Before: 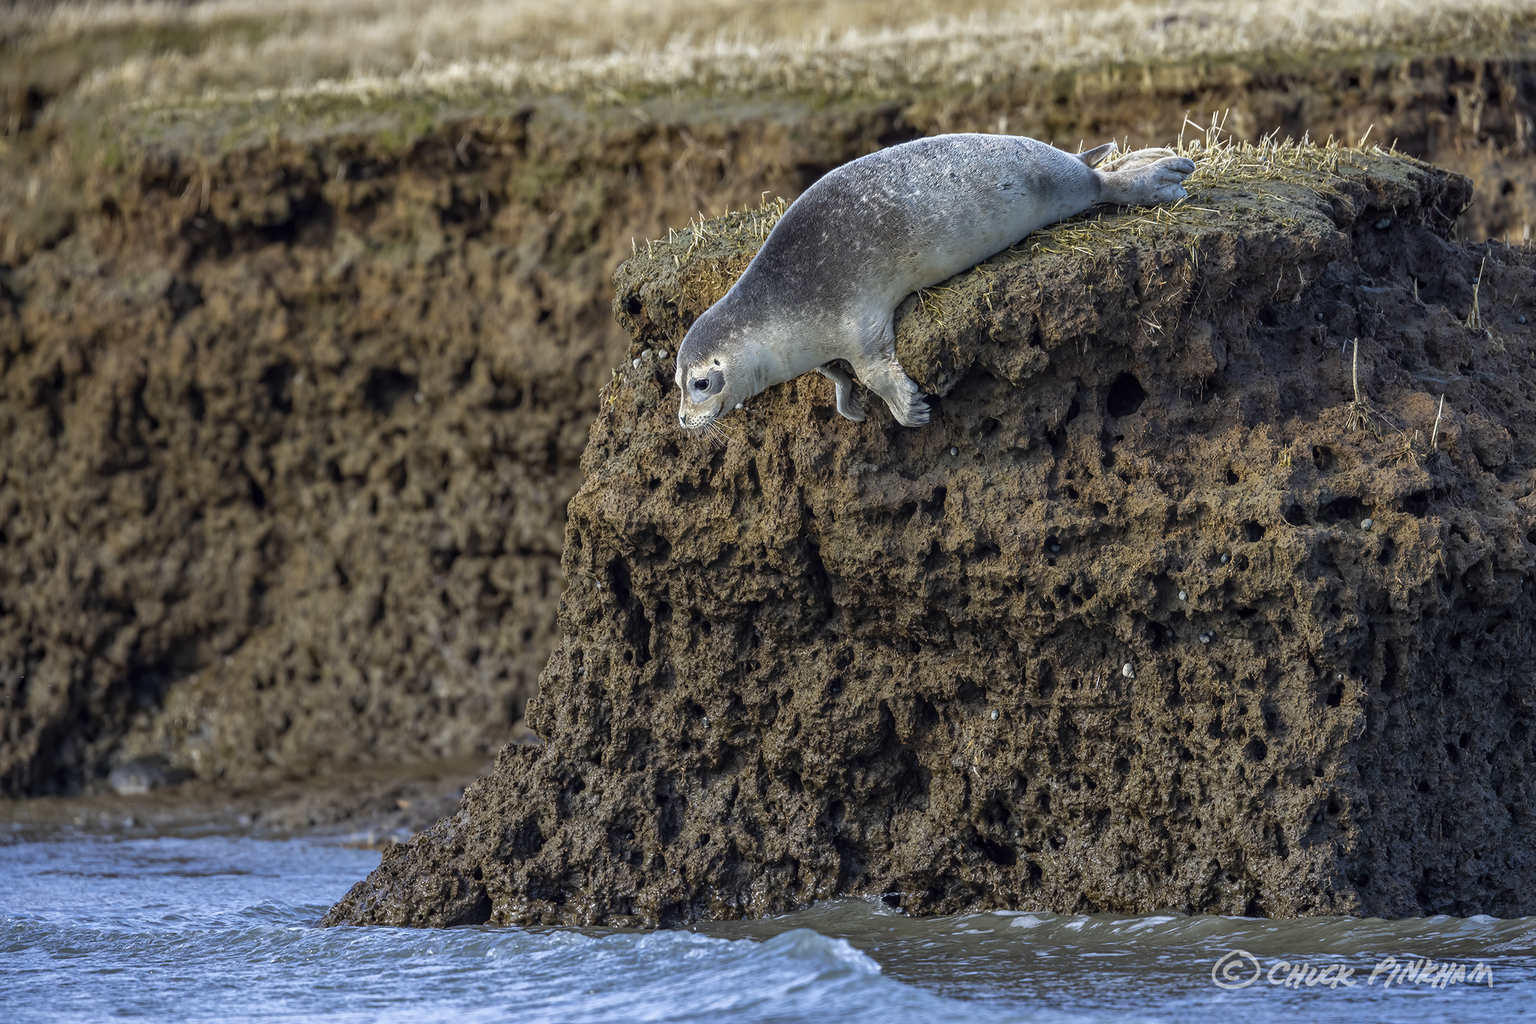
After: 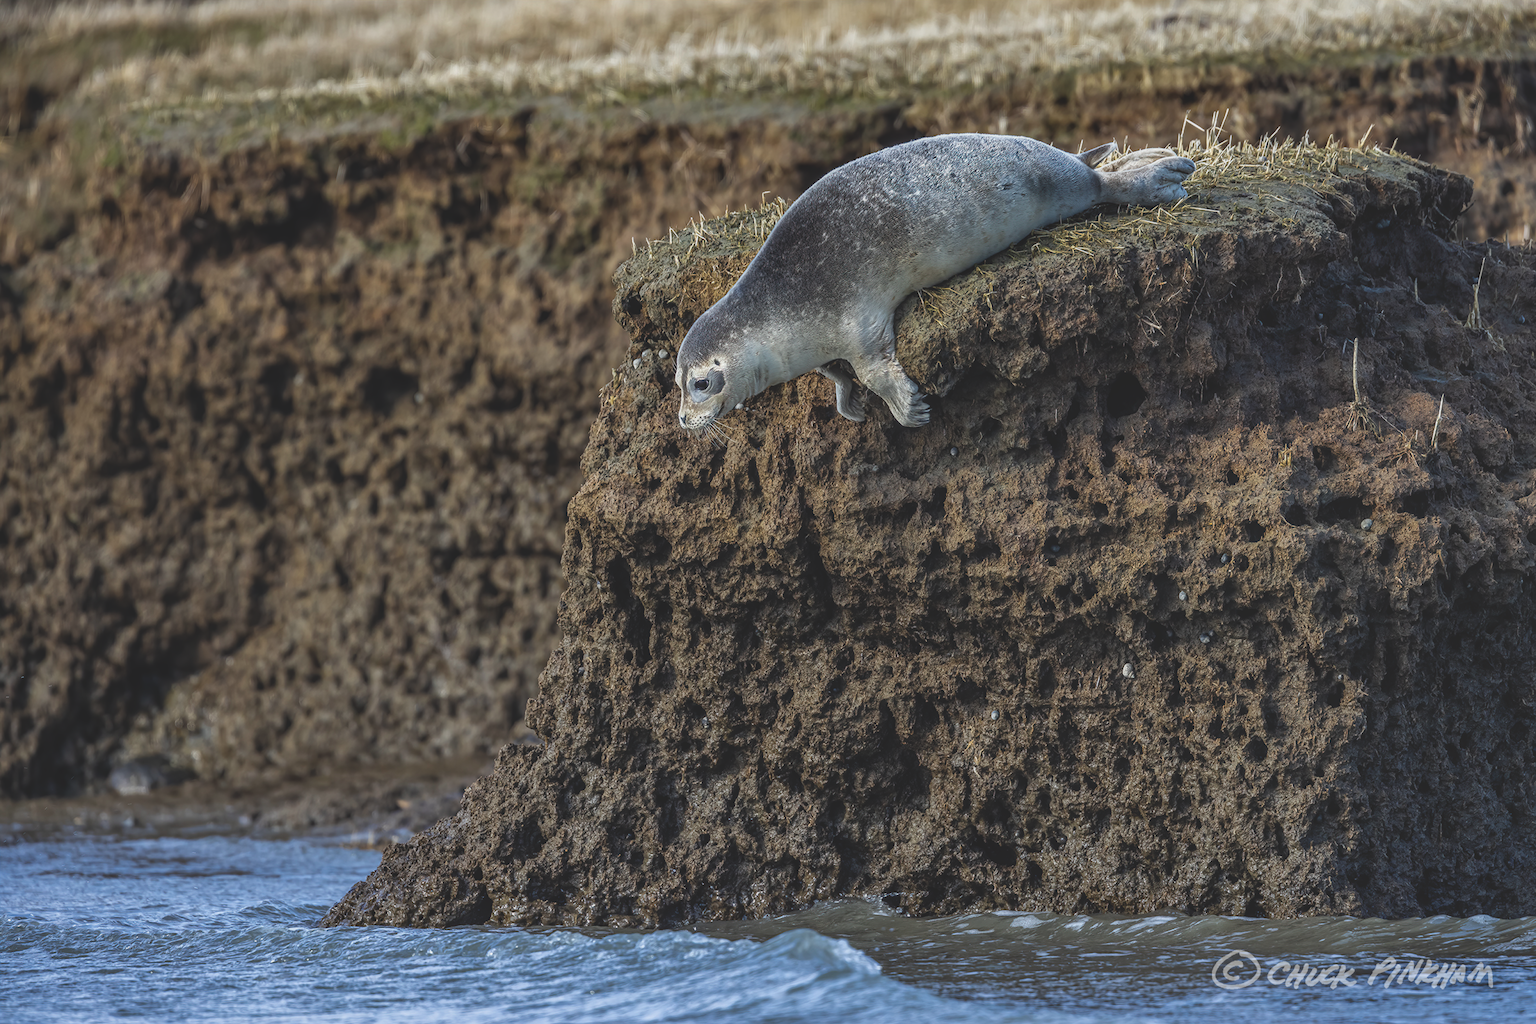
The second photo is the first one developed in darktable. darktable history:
exposure: black level correction -0.036, exposure -0.497 EV, compensate highlight preservation false
local contrast: detail 130%
tone equalizer: on, module defaults
